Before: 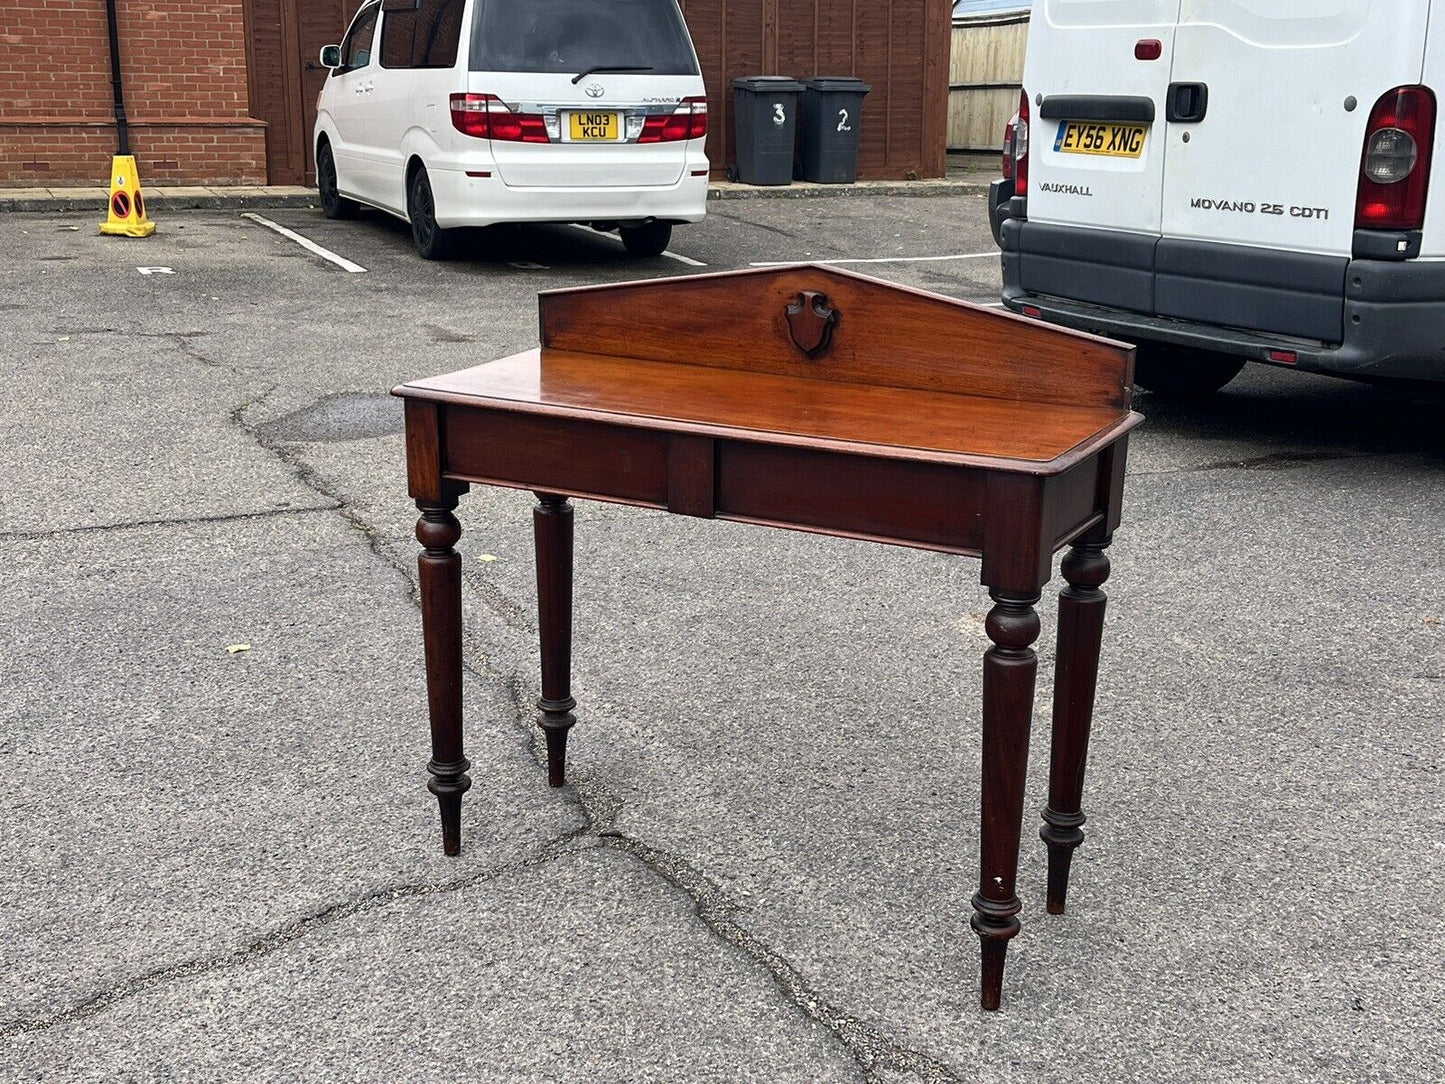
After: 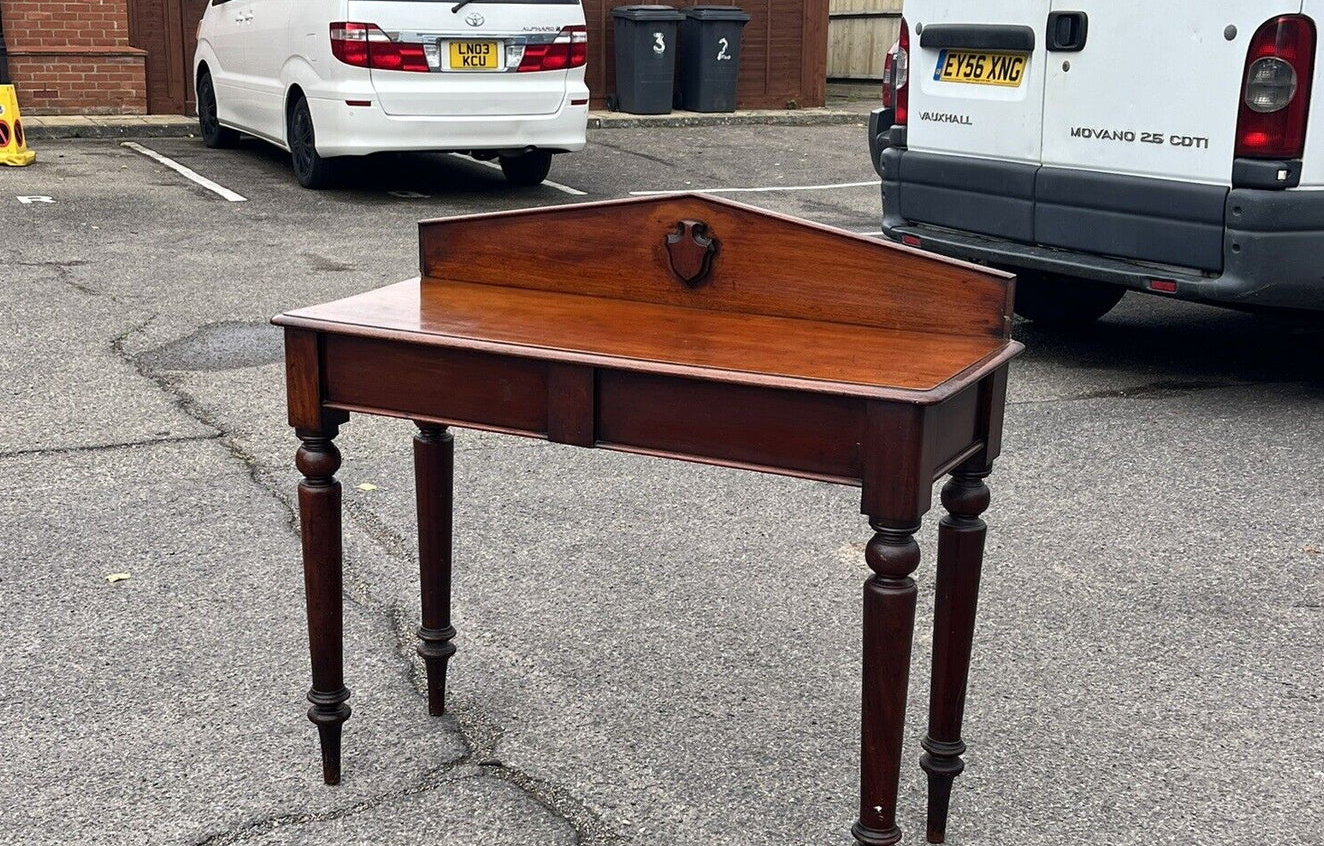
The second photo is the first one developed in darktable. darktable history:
crop: left 8.362%, top 6.586%, bottom 15.286%
